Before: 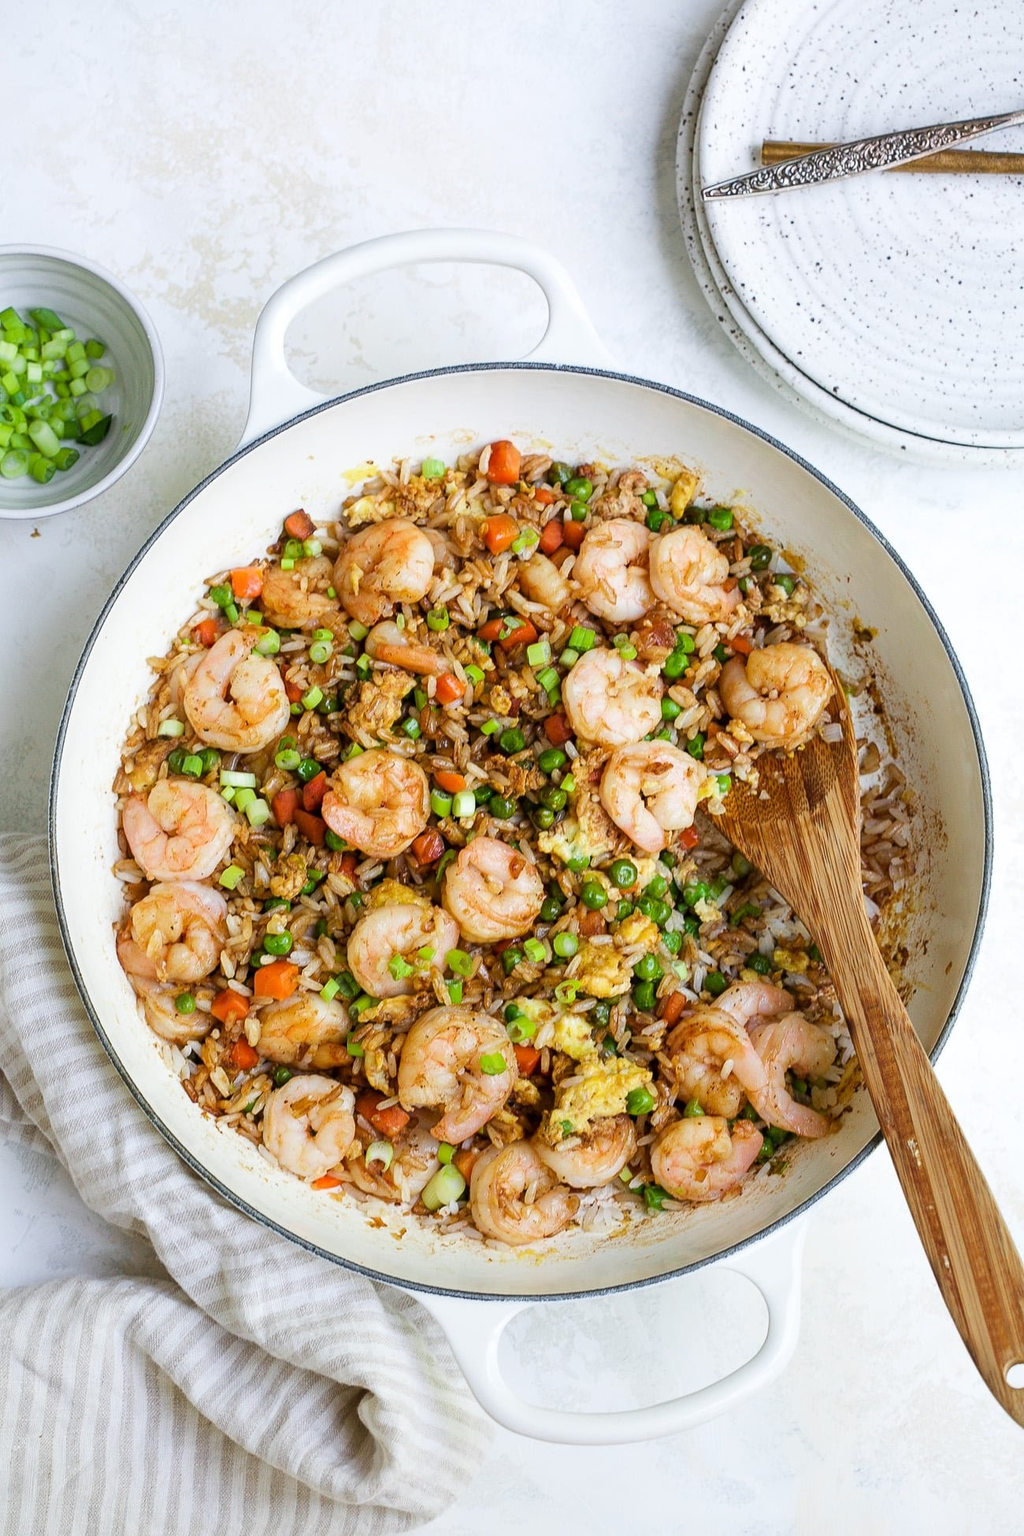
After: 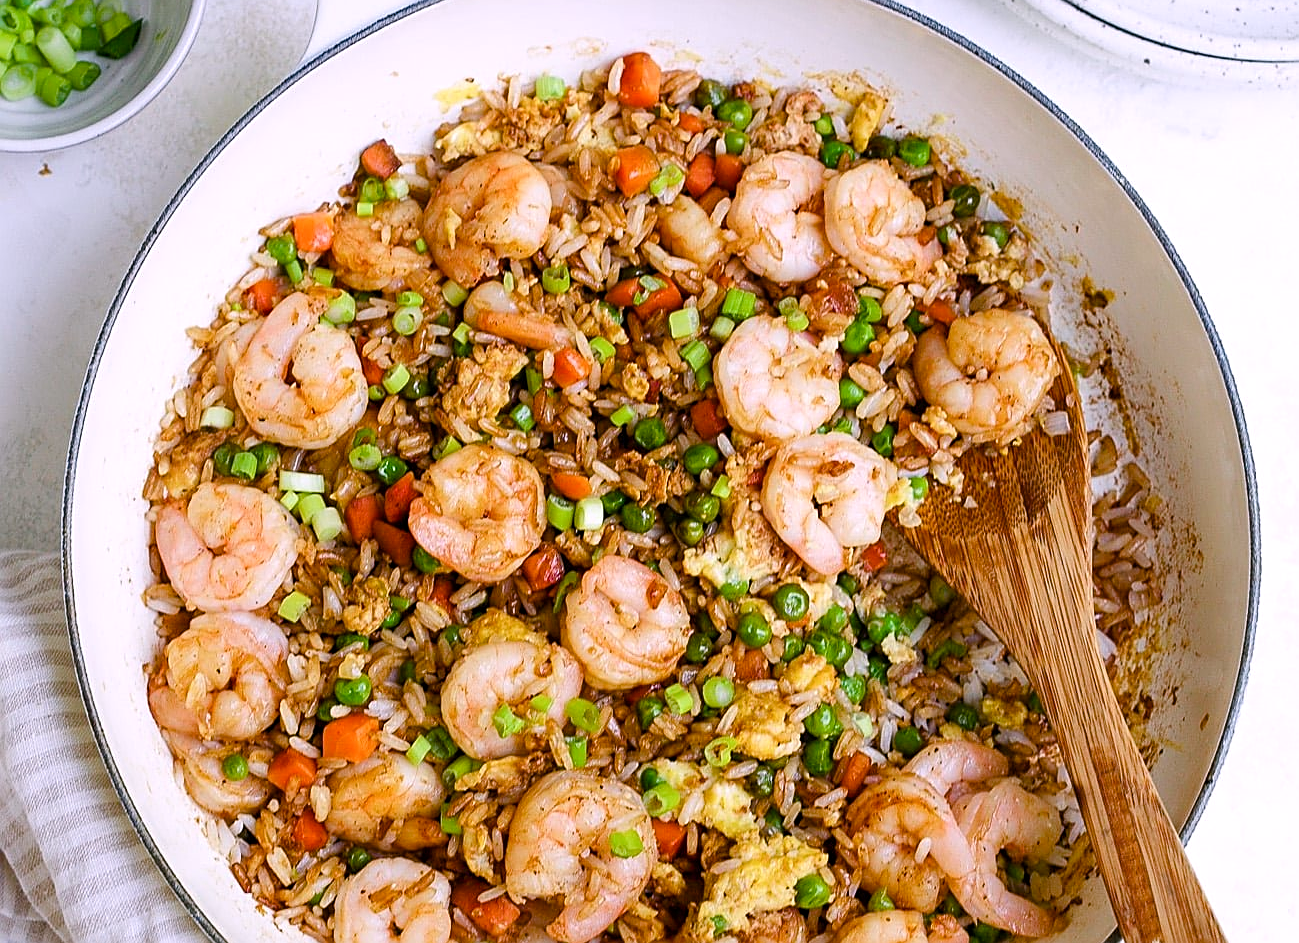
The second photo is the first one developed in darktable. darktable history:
sharpen: on, module defaults
white balance: red 1.05, blue 1.072
color balance rgb: perceptual saturation grading › global saturation 20%, perceptual saturation grading › highlights -25%, perceptual saturation grading › shadows 25%
crop and rotate: top 26.056%, bottom 25.543%
